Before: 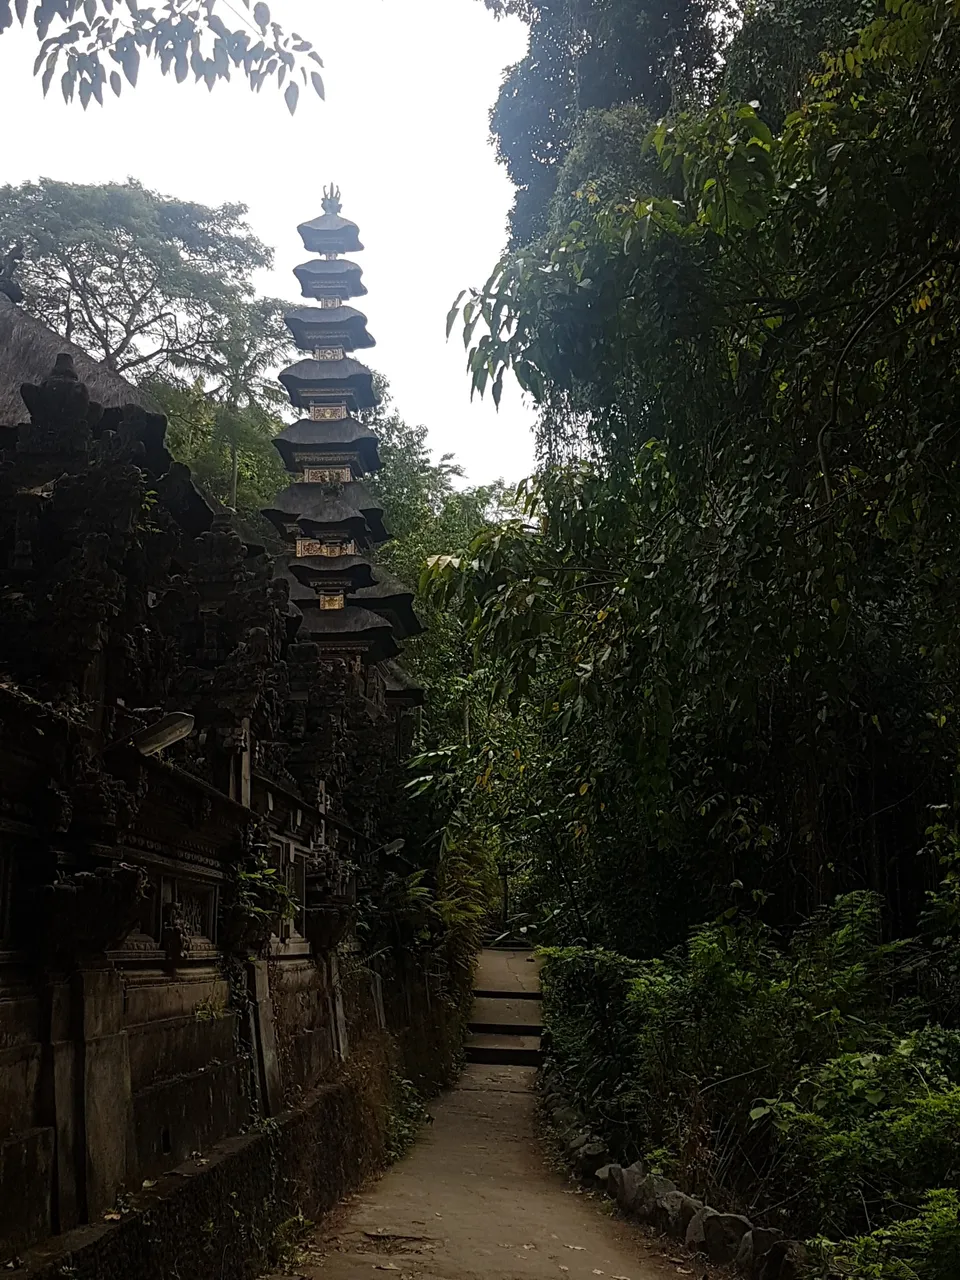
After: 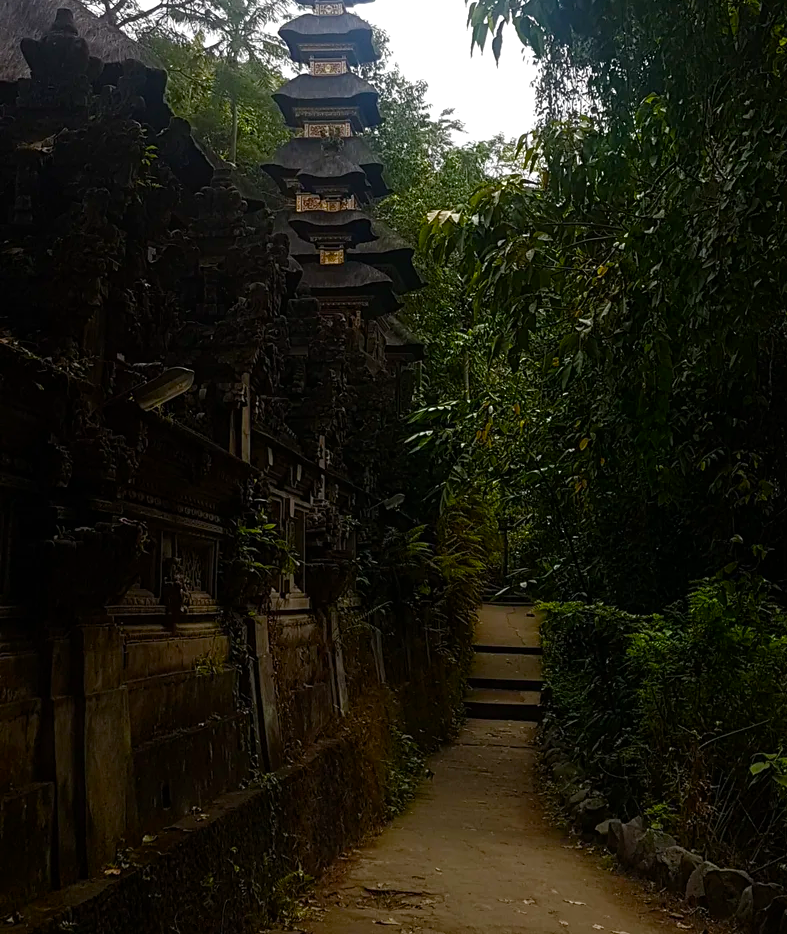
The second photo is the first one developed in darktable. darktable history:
shadows and highlights: shadows -24.09, highlights 48.89, soften with gaussian
crop: top 26.964%, right 17.985%
color calibration: illuminant same as pipeline (D50), adaptation XYZ, x 0.346, y 0.358, temperature 5014.95 K
color balance rgb: linear chroma grading › global chroma 24.487%, perceptual saturation grading › global saturation 0.549%, perceptual saturation grading › highlights -24.972%, perceptual saturation grading › shadows 29.734%, contrast 4.81%
